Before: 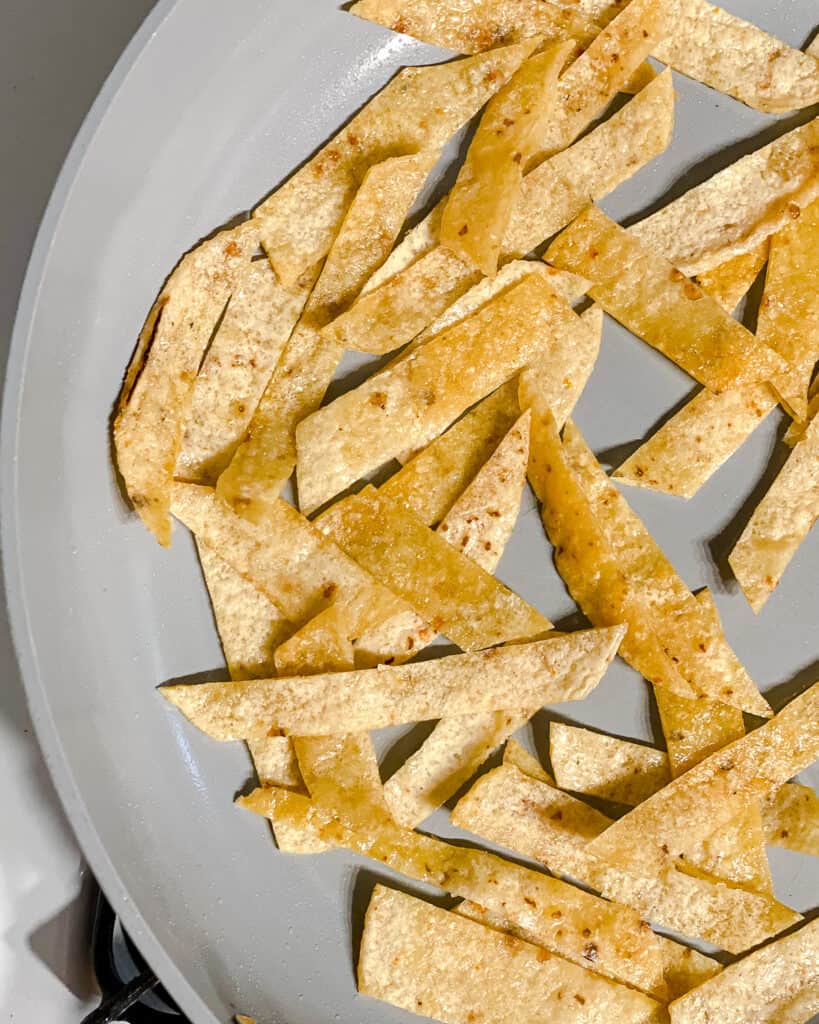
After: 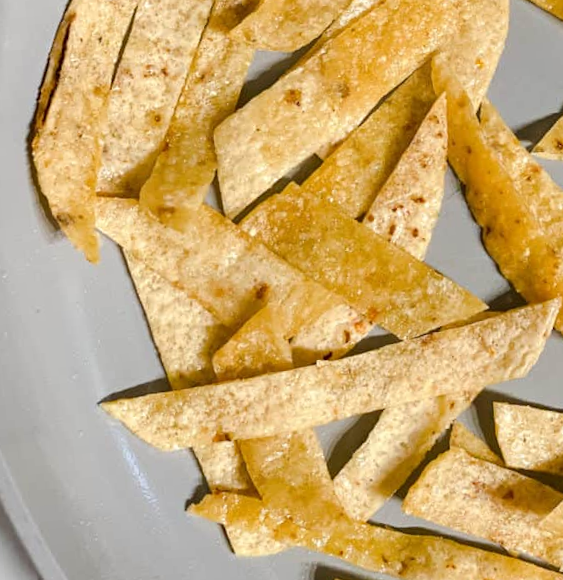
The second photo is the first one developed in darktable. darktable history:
rotate and perspective: rotation -5.2°, automatic cropping off
crop: left 13.312%, top 31.28%, right 24.627%, bottom 15.582%
